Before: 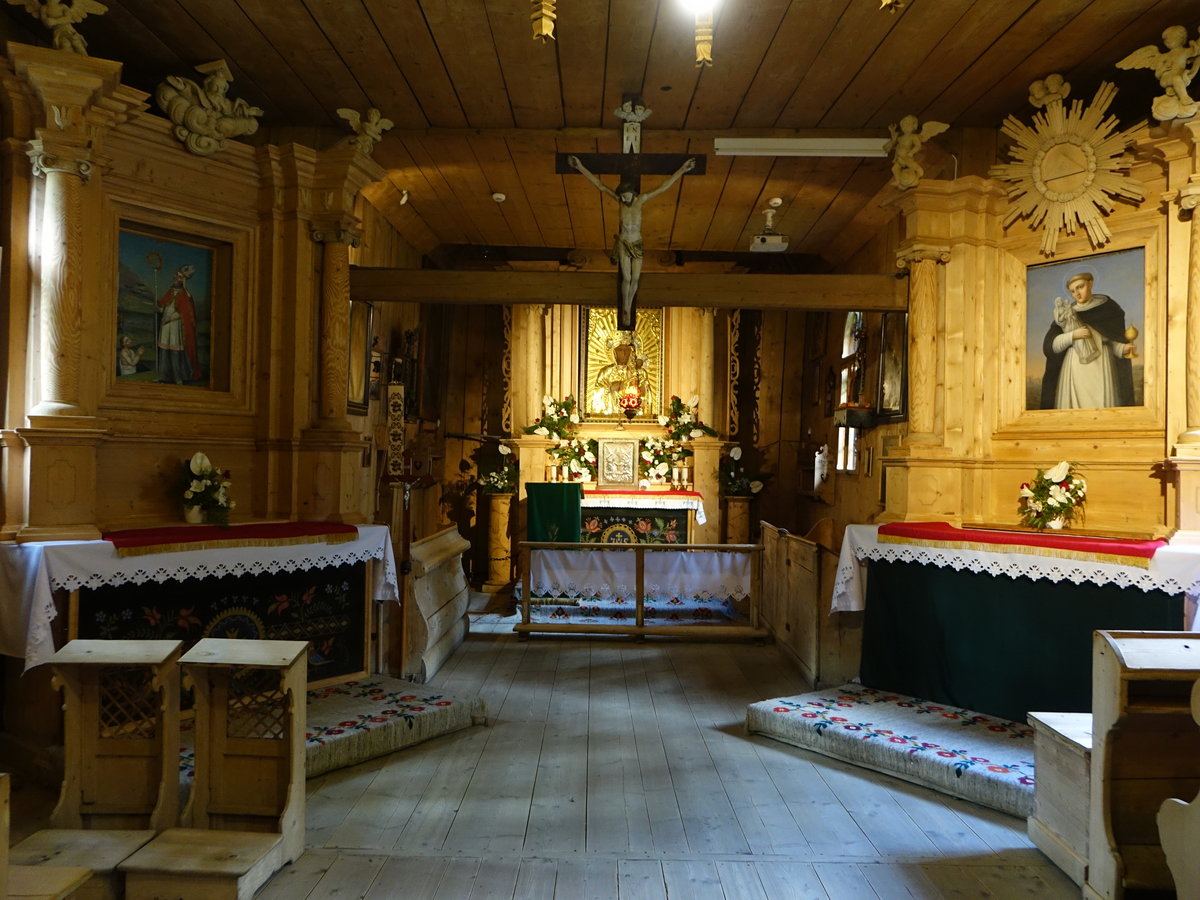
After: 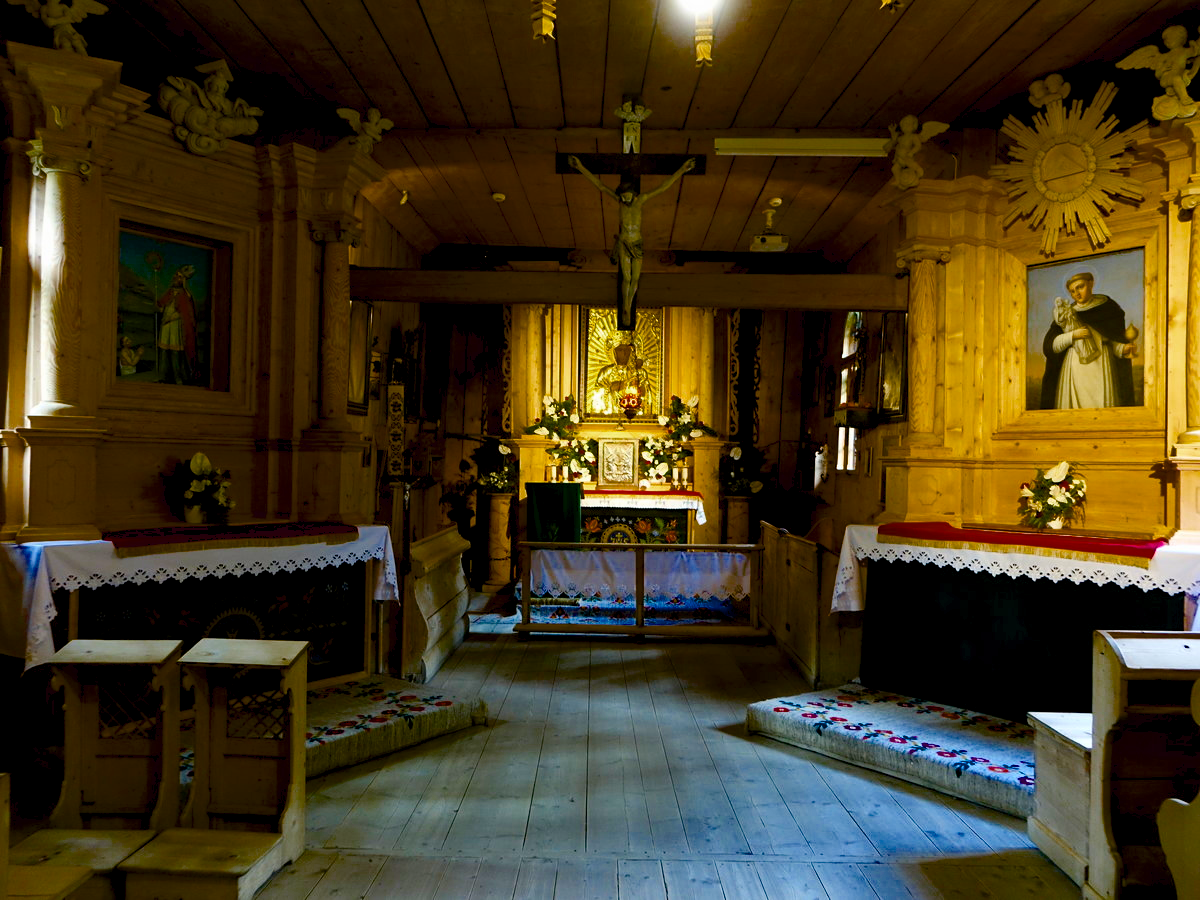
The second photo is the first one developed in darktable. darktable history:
contrast brightness saturation: contrast 0.074
color balance rgb: global offset › luminance -0.842%, perceptual saturation grading › global saturation 38.98%, perceptual saturation grading › highlights -24.911%, perceptual saturation grading › mid-tones 35.391%, perceptual saturation grading › shadows 36.14%, global vibrance 16.471%, saturation formula JzAzBz (2021)
